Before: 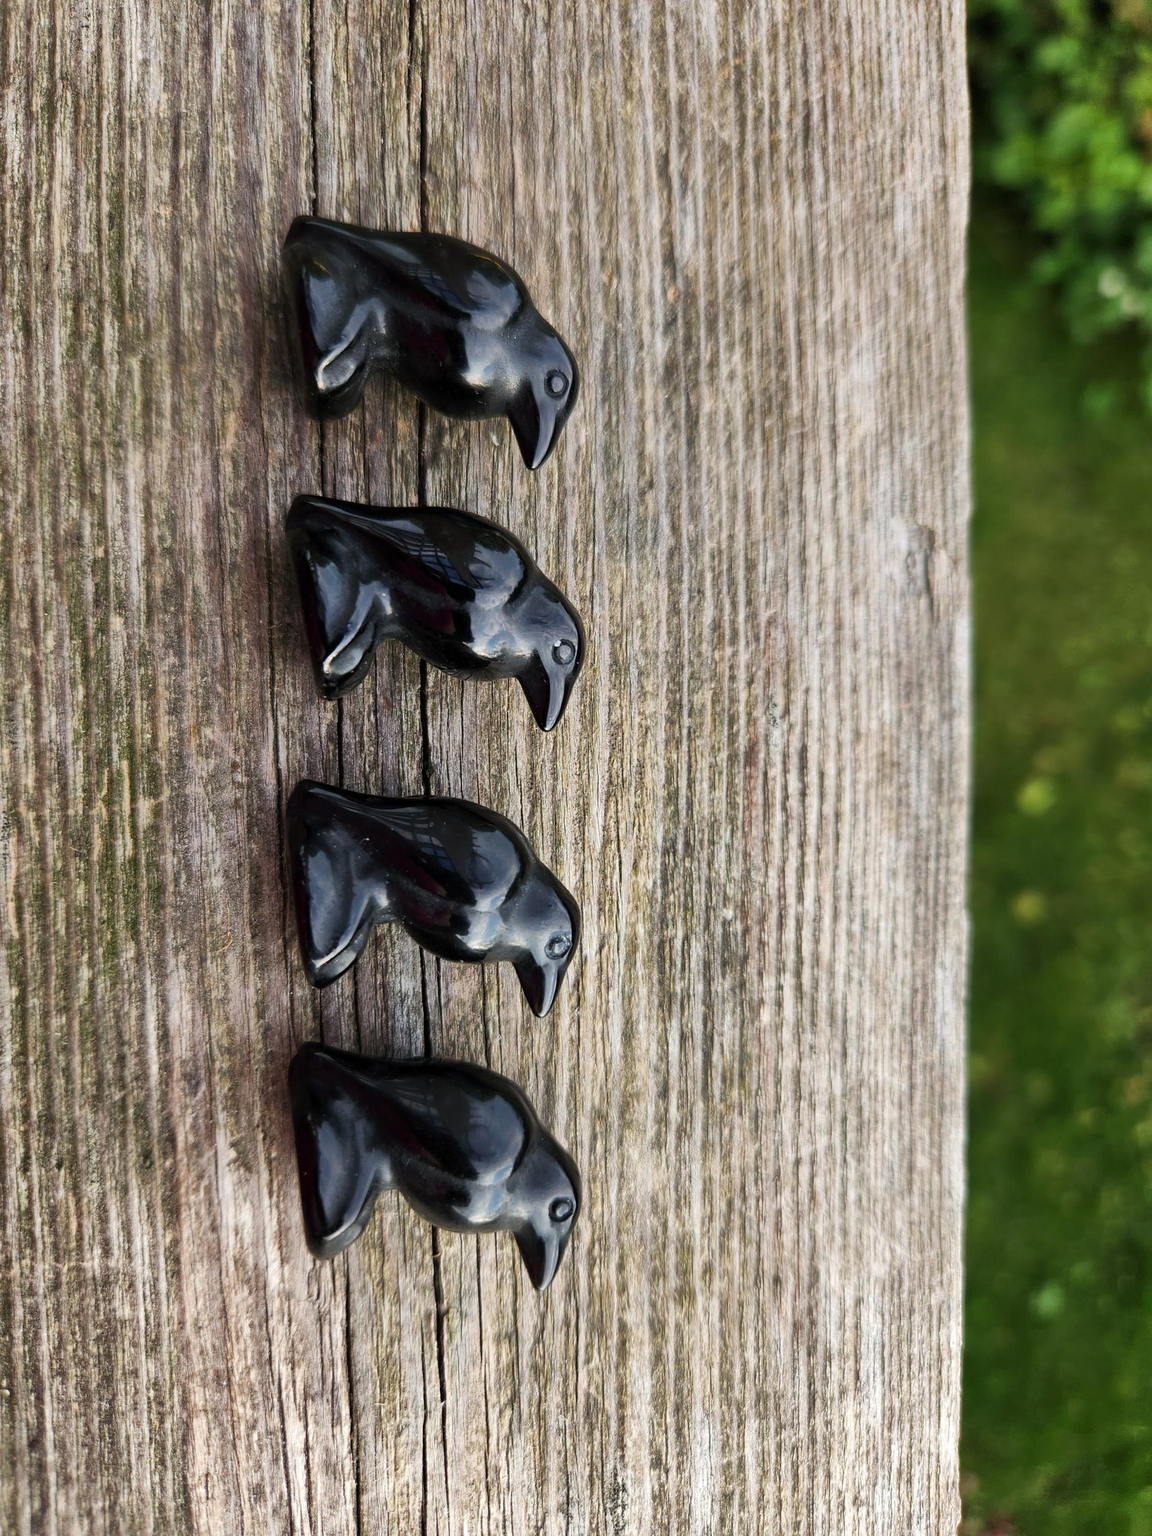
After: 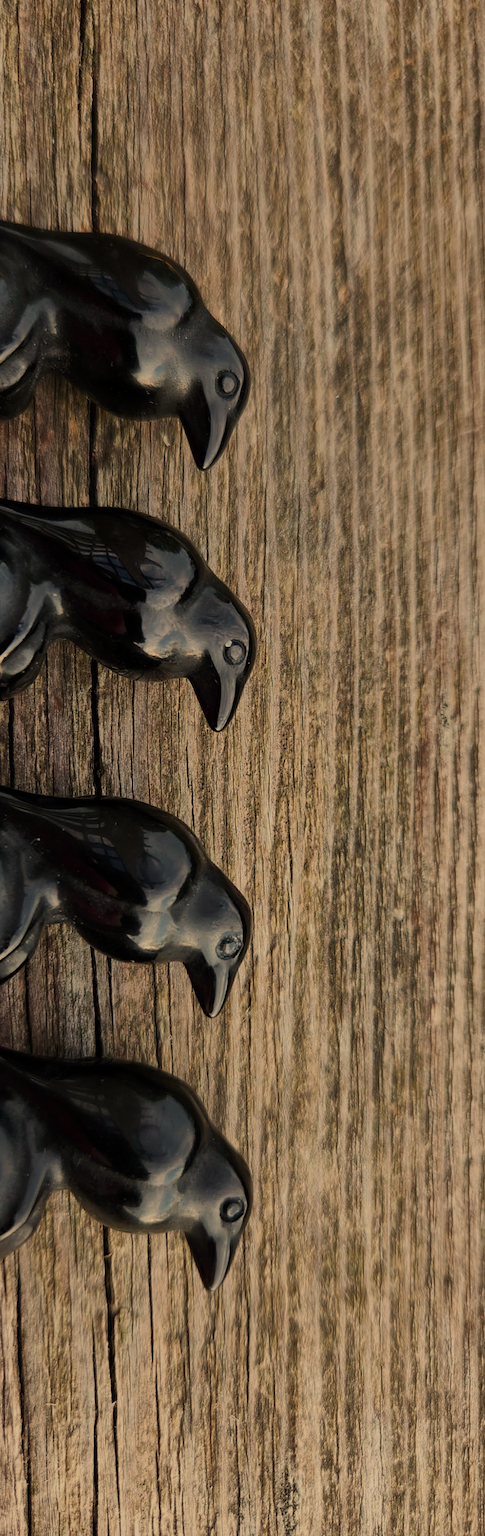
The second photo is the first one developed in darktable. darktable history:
white balance: red 1.138, green 0.996, blue 0.812
crop: left 28.583%, right 29.231%
exposure: exposure -1 EV, compensate highlight preservation false
